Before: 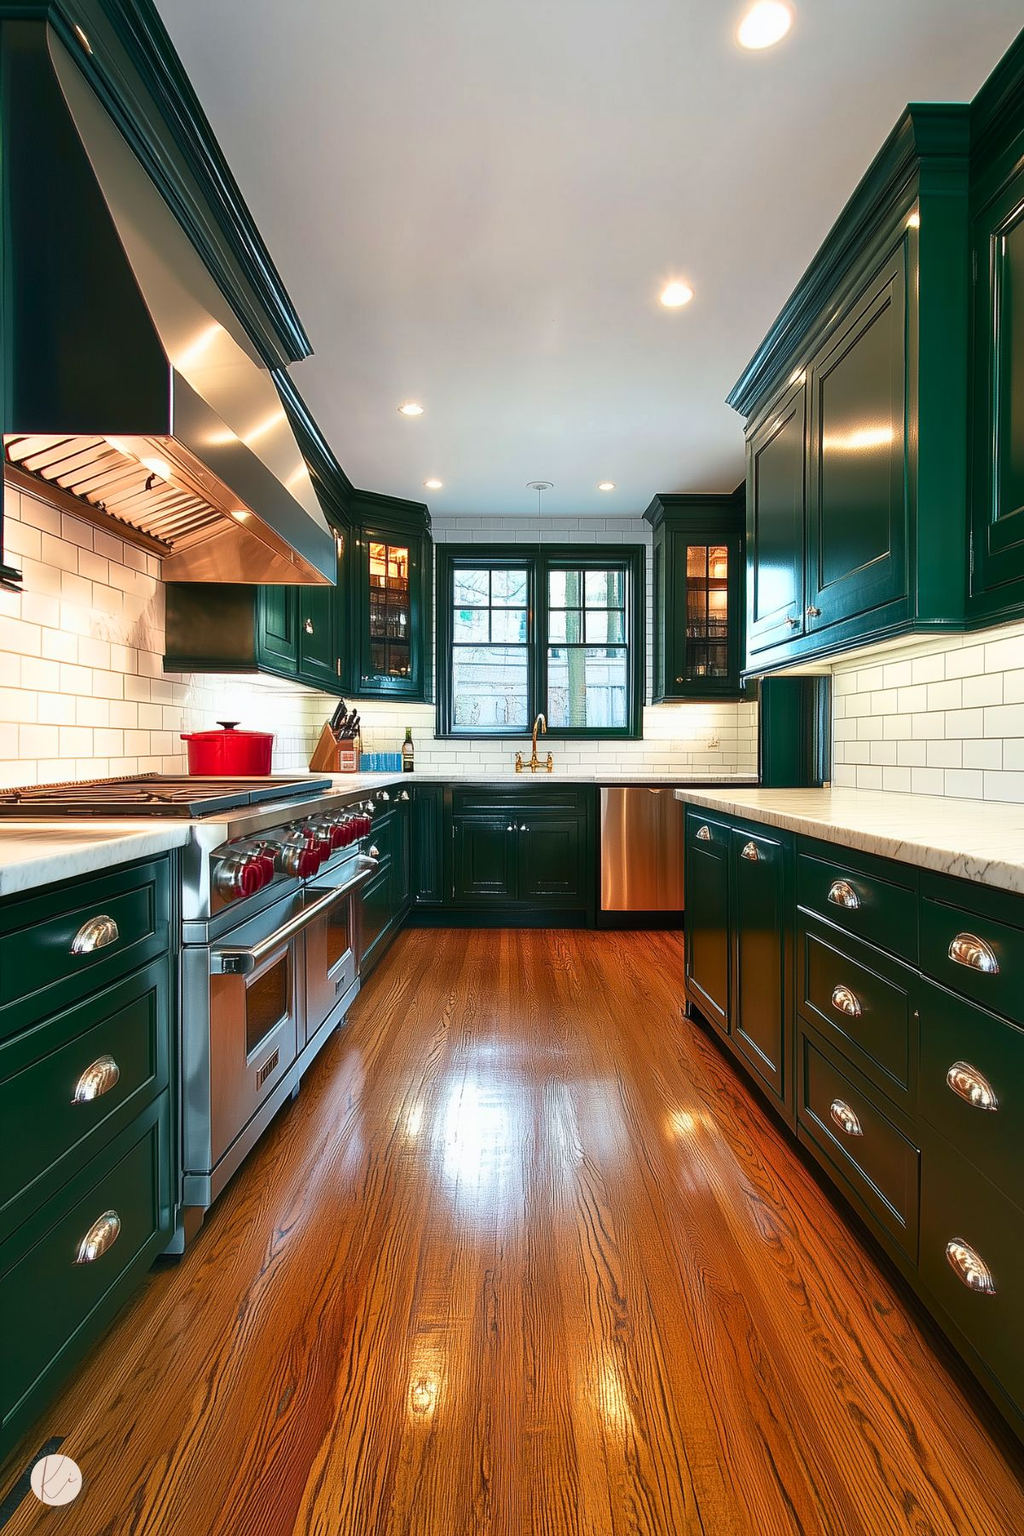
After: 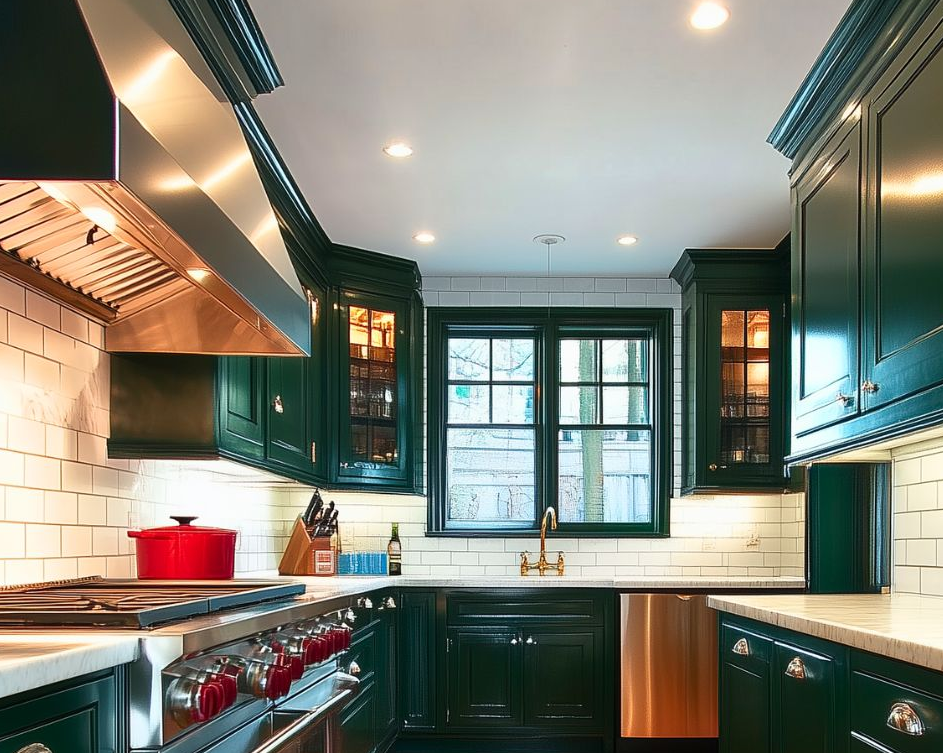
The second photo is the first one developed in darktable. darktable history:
crop: left 6.996%, top 18.375%, right 14.459%, bottom 39.798%
